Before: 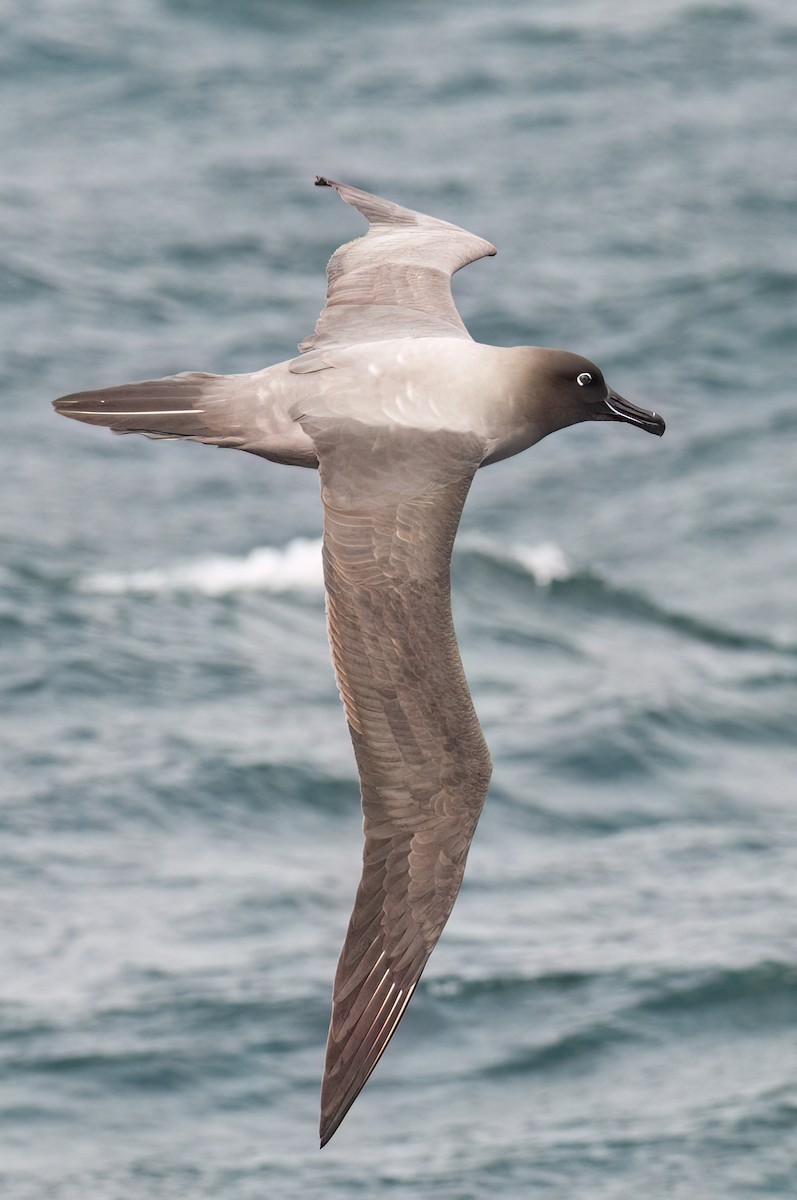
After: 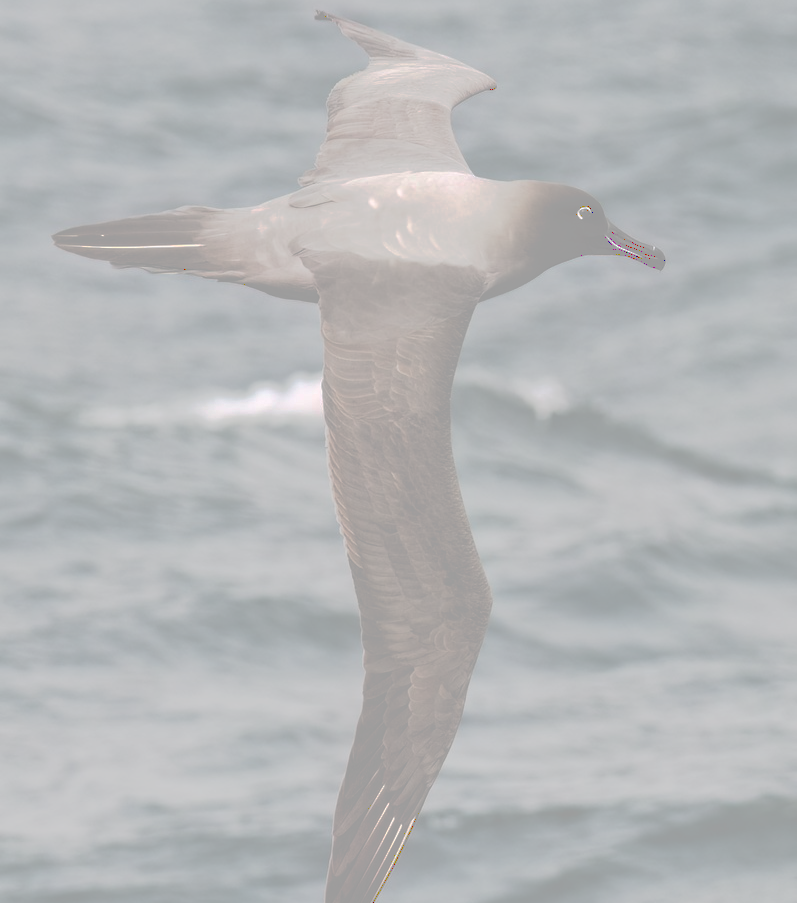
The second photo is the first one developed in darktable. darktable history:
crop: top 13.864%, bottom 10.837%
tone curve: curves: ch0 [(0, 0) (0.003, 0.626) (0.011, 0.626) (0.025, 0.63) (0.044, 0.631) (0.069, 0.632) (0.1, 0.636) (0.136, 0.637) (0.177, 0.641) (0.224, 0.642) (0.277, 0.646) (0.335, 0.649) (0.399, 0.661) (0.468, 0.679) (0.543, 0.702) (0.623, 0.732) (0.709, 0.769) (0.801, 0.804) (0.898, 0.847) (1, 1)], preserve colors none
